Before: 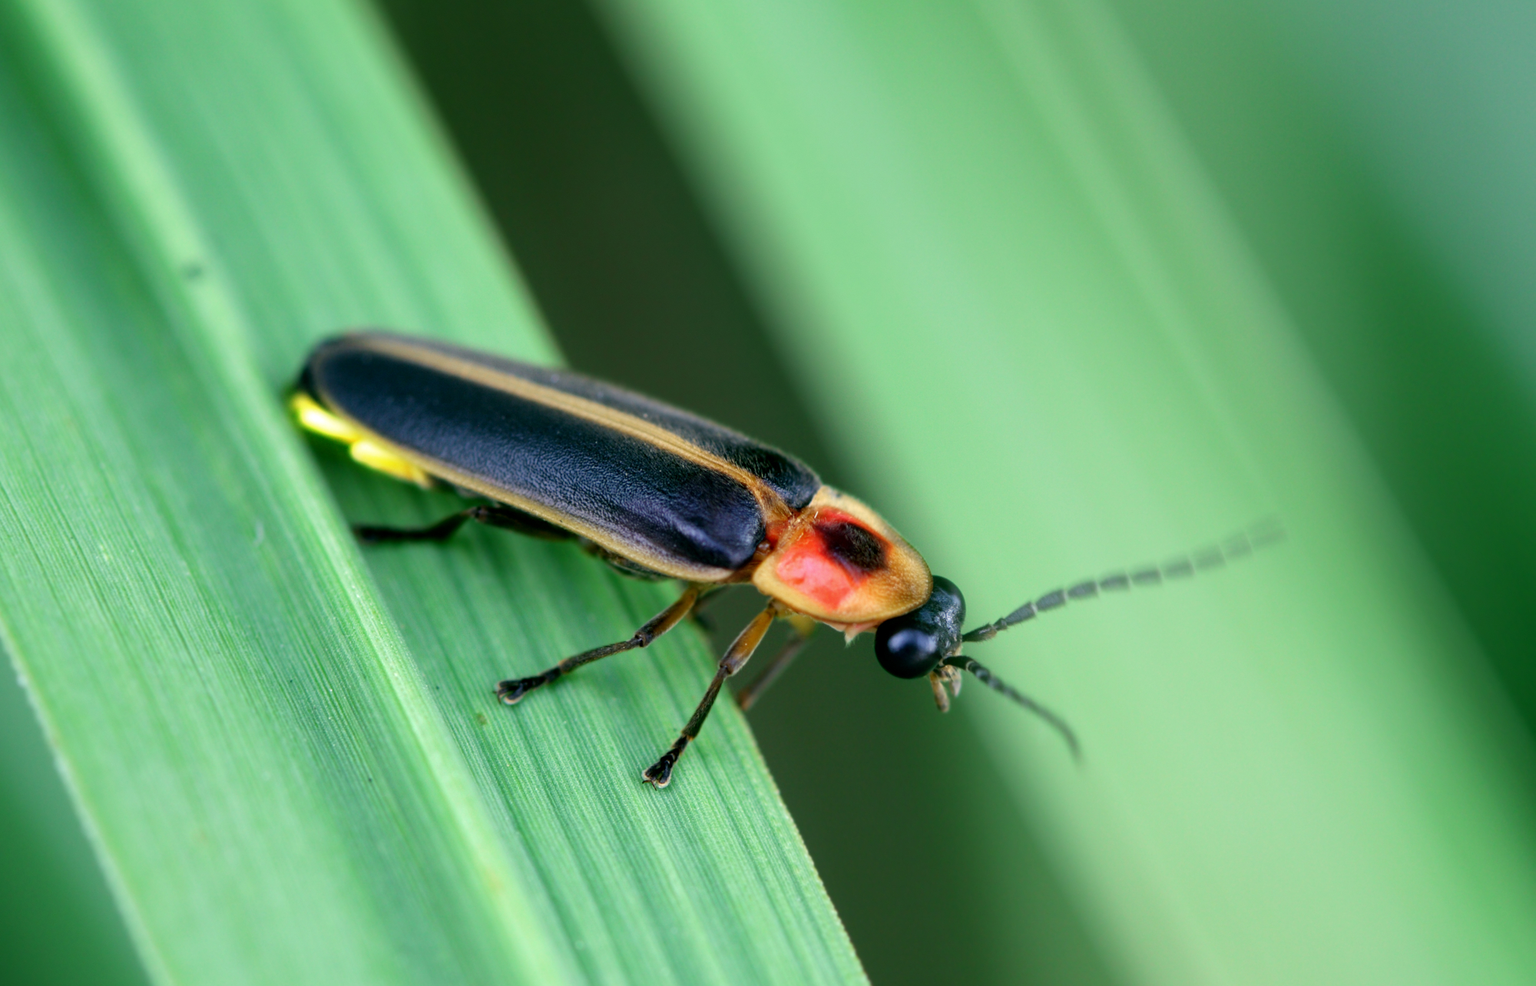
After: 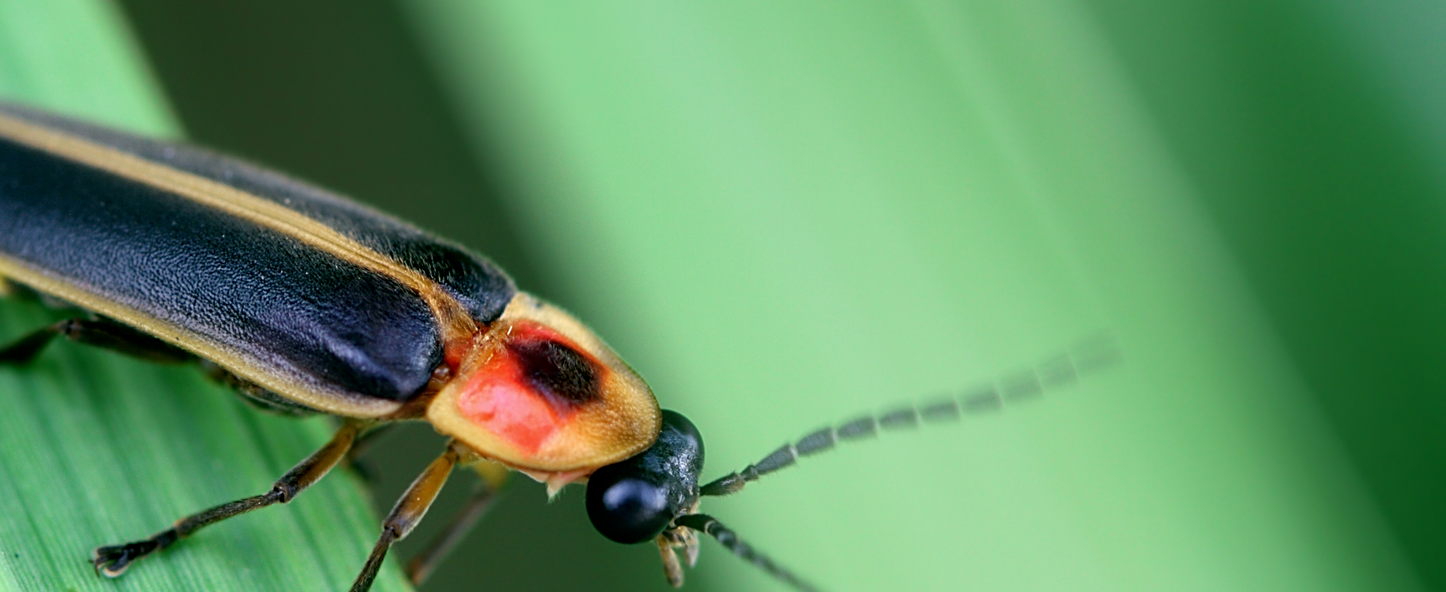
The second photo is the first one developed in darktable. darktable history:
sharpen: on, module defaults
crop and rotate: left 27.668%, top 26.562%, bottom 27.285%
